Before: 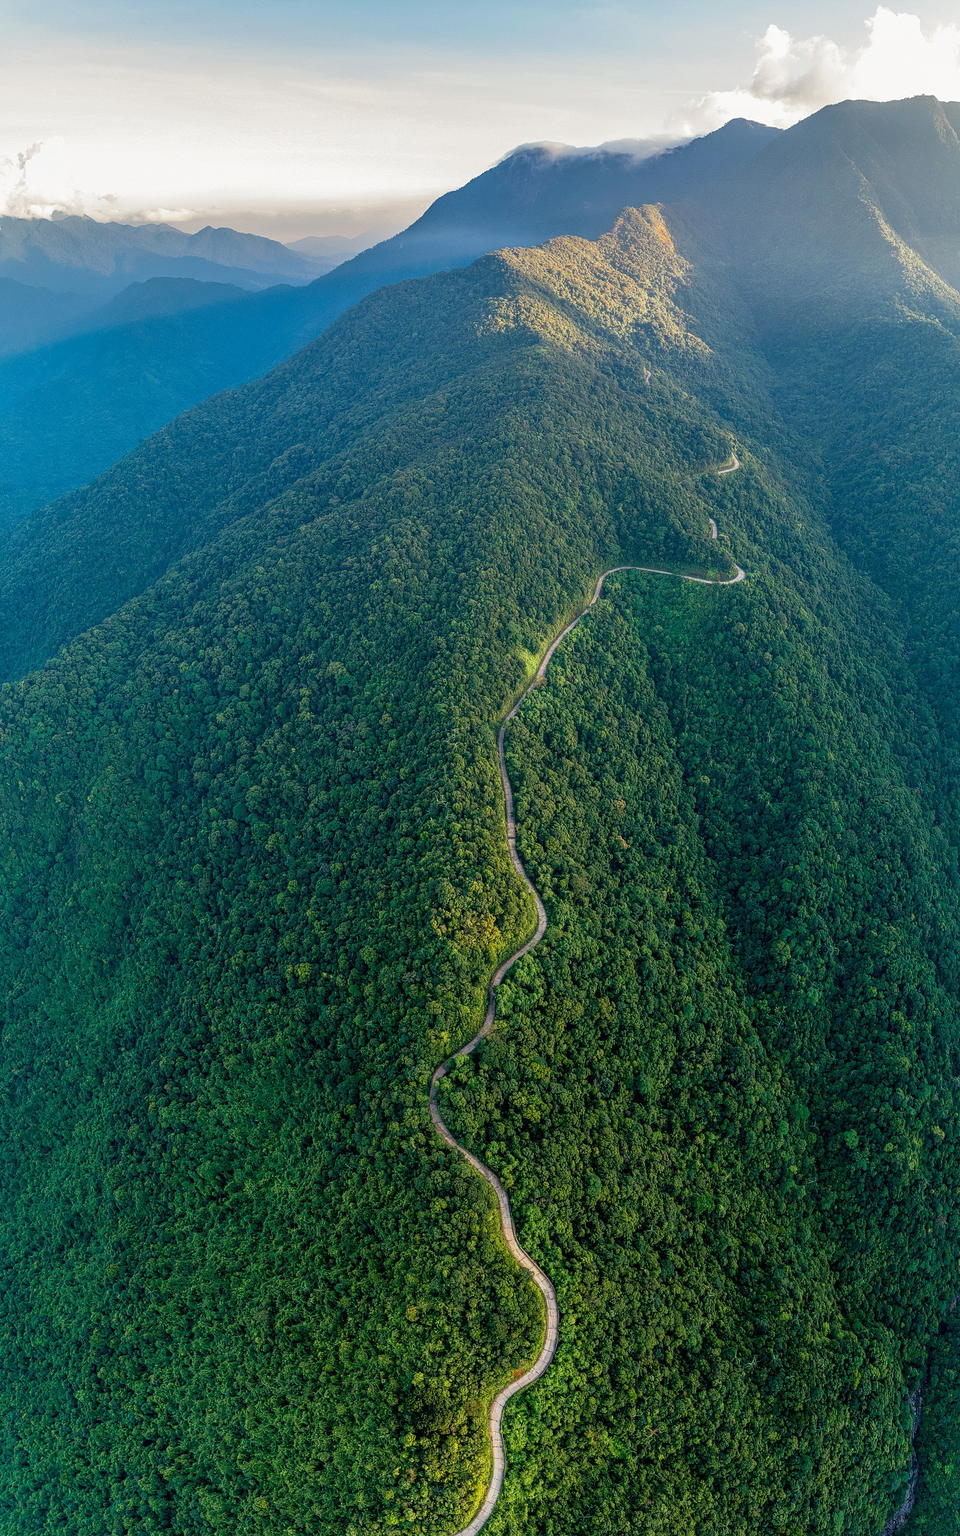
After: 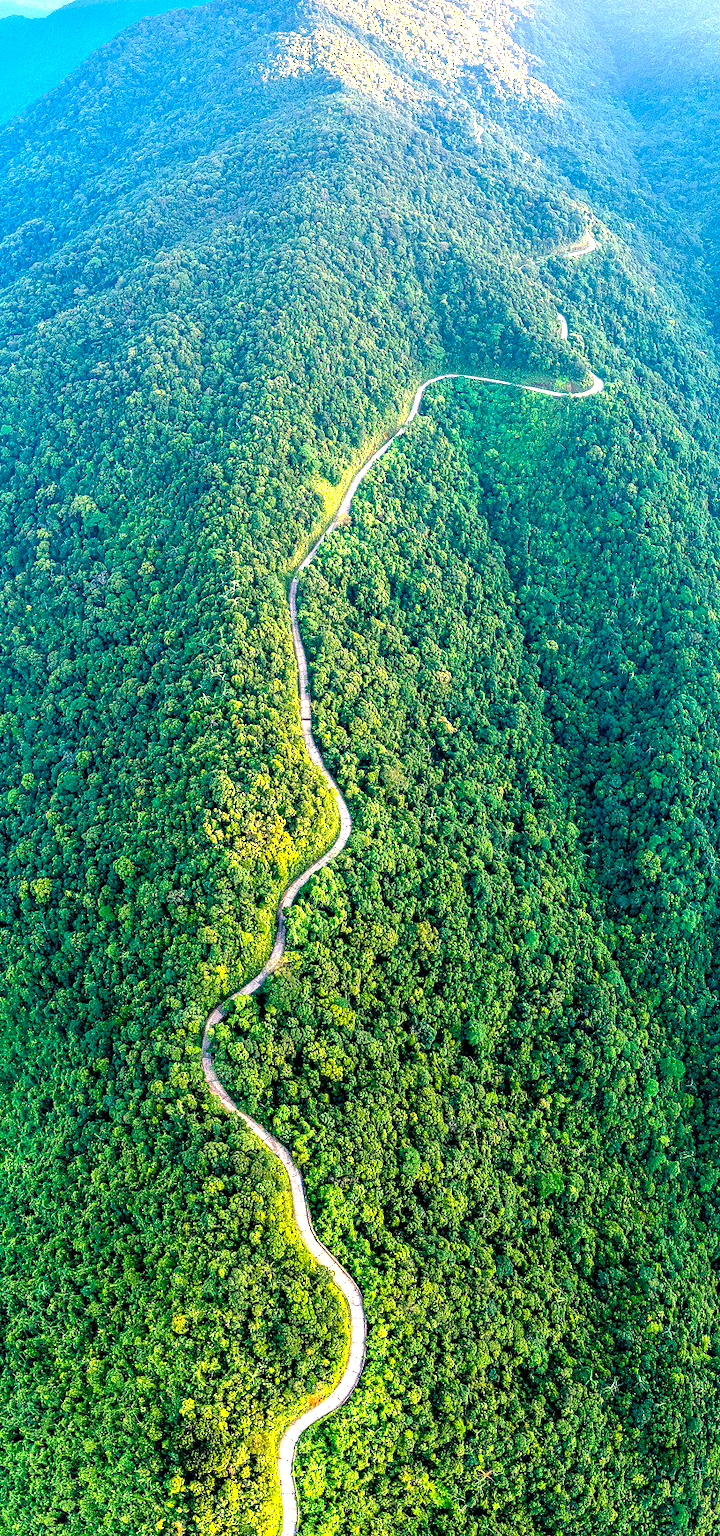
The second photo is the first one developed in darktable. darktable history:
crop and rotate: left 28.256%, top 17.734%, right 12.656%, bottom 3.573%
color balance rgb: shadows lift › chroma 2%, shadows lift › hue 217.2°, power › chroma 0.25%, power › hue 60°, highlights gain › chroma 1.5%, highlights gain › hue 309.6°, global offset › luminance -0.5%, perceptual saturation grading › global saturation 15%, global vibrance 20%
exposure: black level correction 0.001, exposure 2 EV, compensate highlight preservation false
color zones: curves: ch0 [(0, 0.5) (0.143, 0.52) (0.286, 0.5) (0.429, 0.5) (0.571, 0.5) (0.714, 0.5) (0.857, 0.5) (1, 0.5)]; ch1 [(0, 0.489) (0.155, 0.45) (0.286, 0.466) (0.429, 0.5) (0.571, 0.5) (0.714, 0.5) (0.857, 0.5) (1, 0.489)]
